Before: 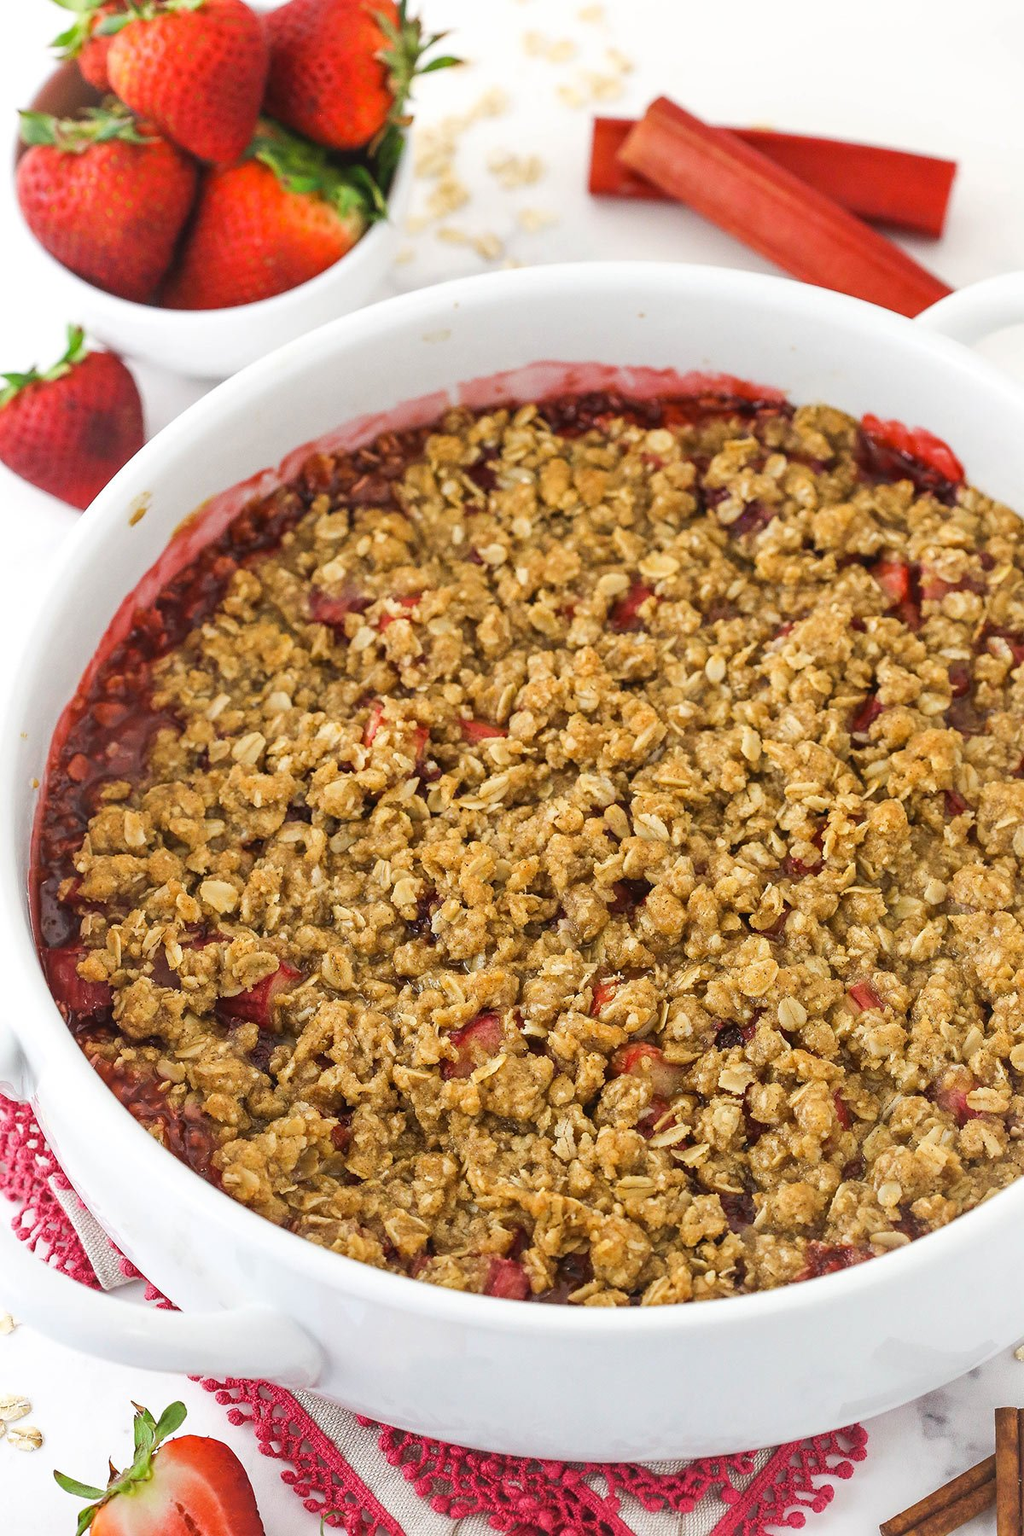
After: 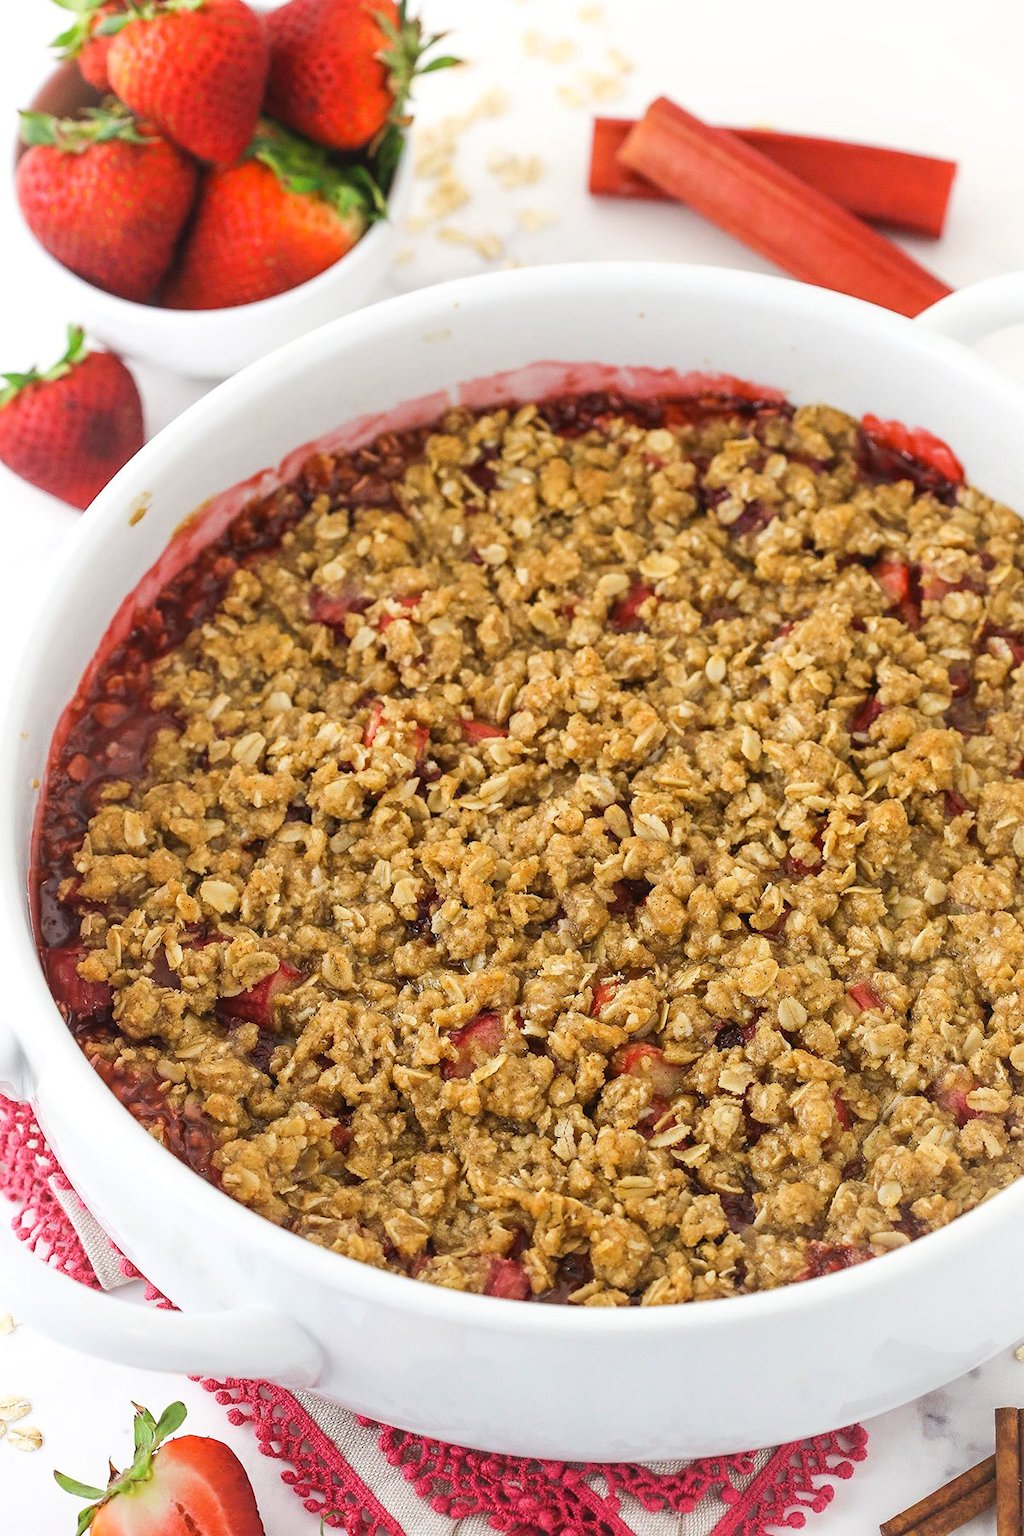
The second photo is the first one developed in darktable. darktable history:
shadows and highlights: radius 91.85, shadows -15.28, white point adjustment 0.279, highlights 32.65, compress 48.43%, soften with gaussian
